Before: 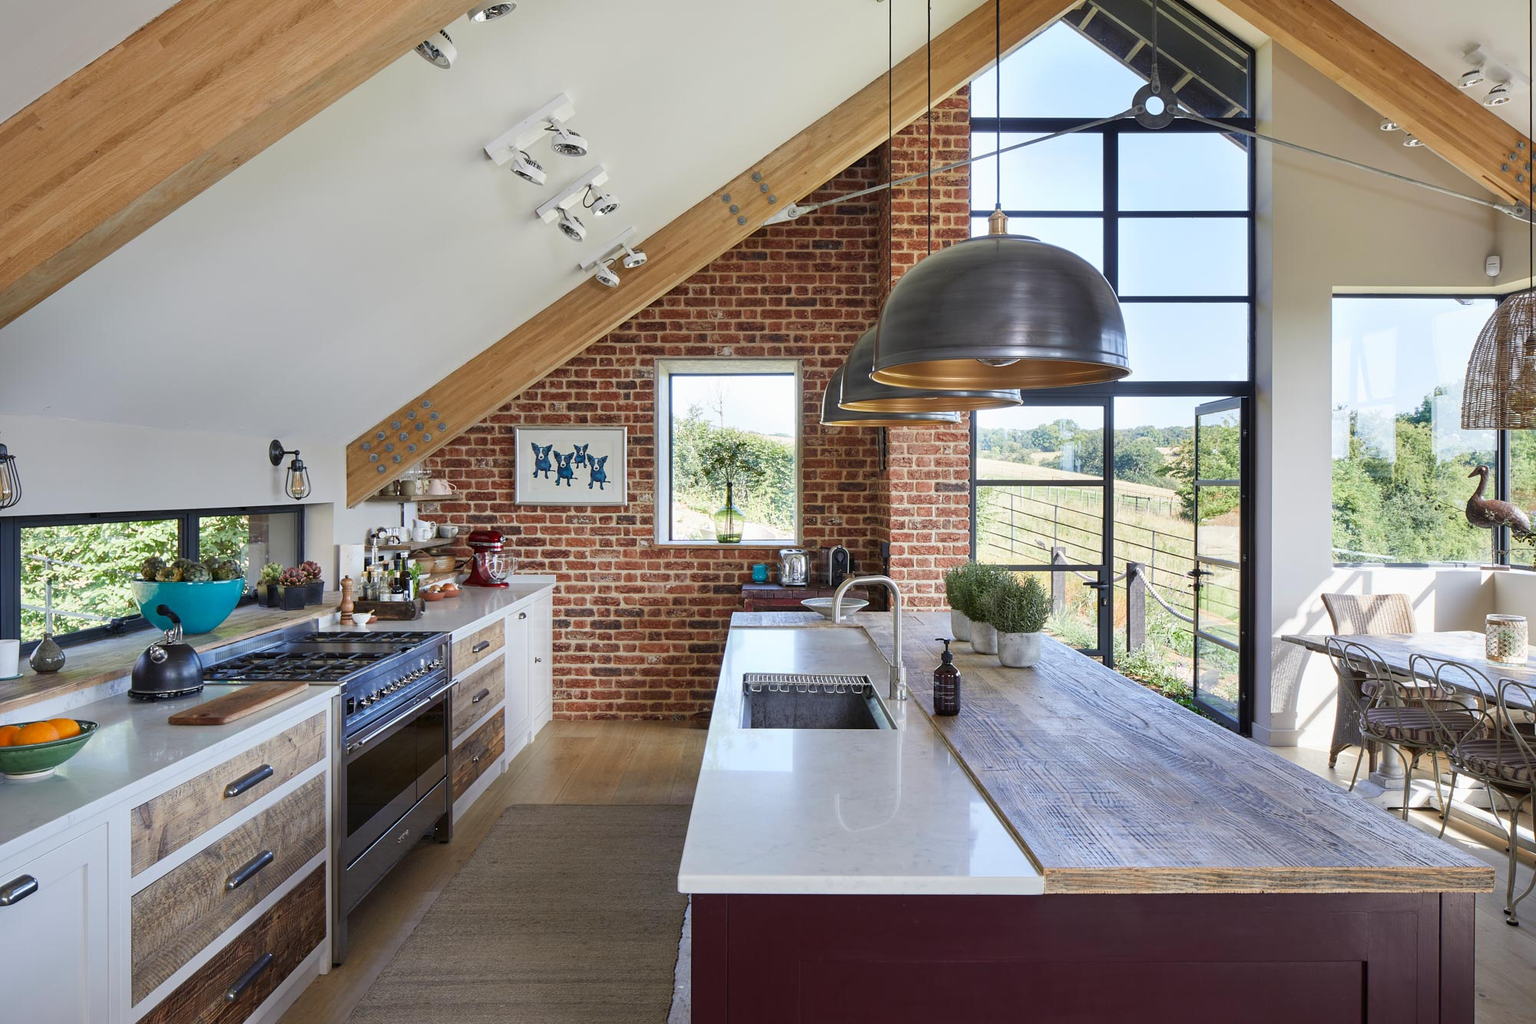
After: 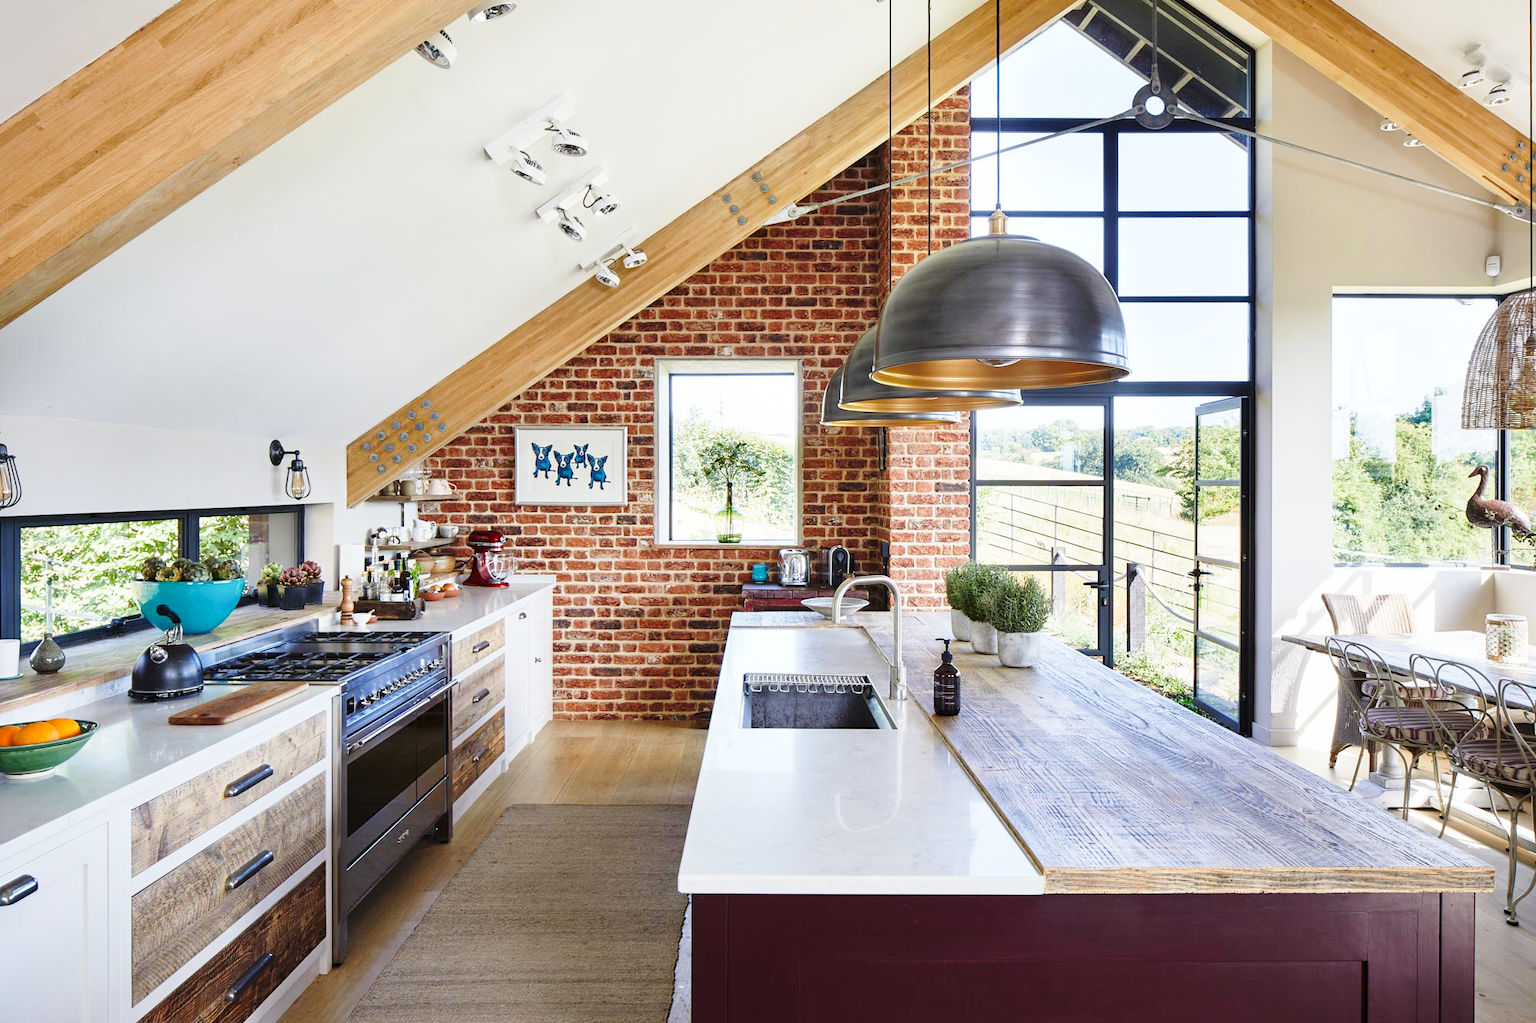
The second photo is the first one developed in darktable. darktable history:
base curve: curves: ch0 [(0, 0) (0.028, 0.03) (0.121, 0.232) (0.46, 0.748) (0.859, 0.968) (1, 1)], preserve colors none
white balance: red 1, blue 1
